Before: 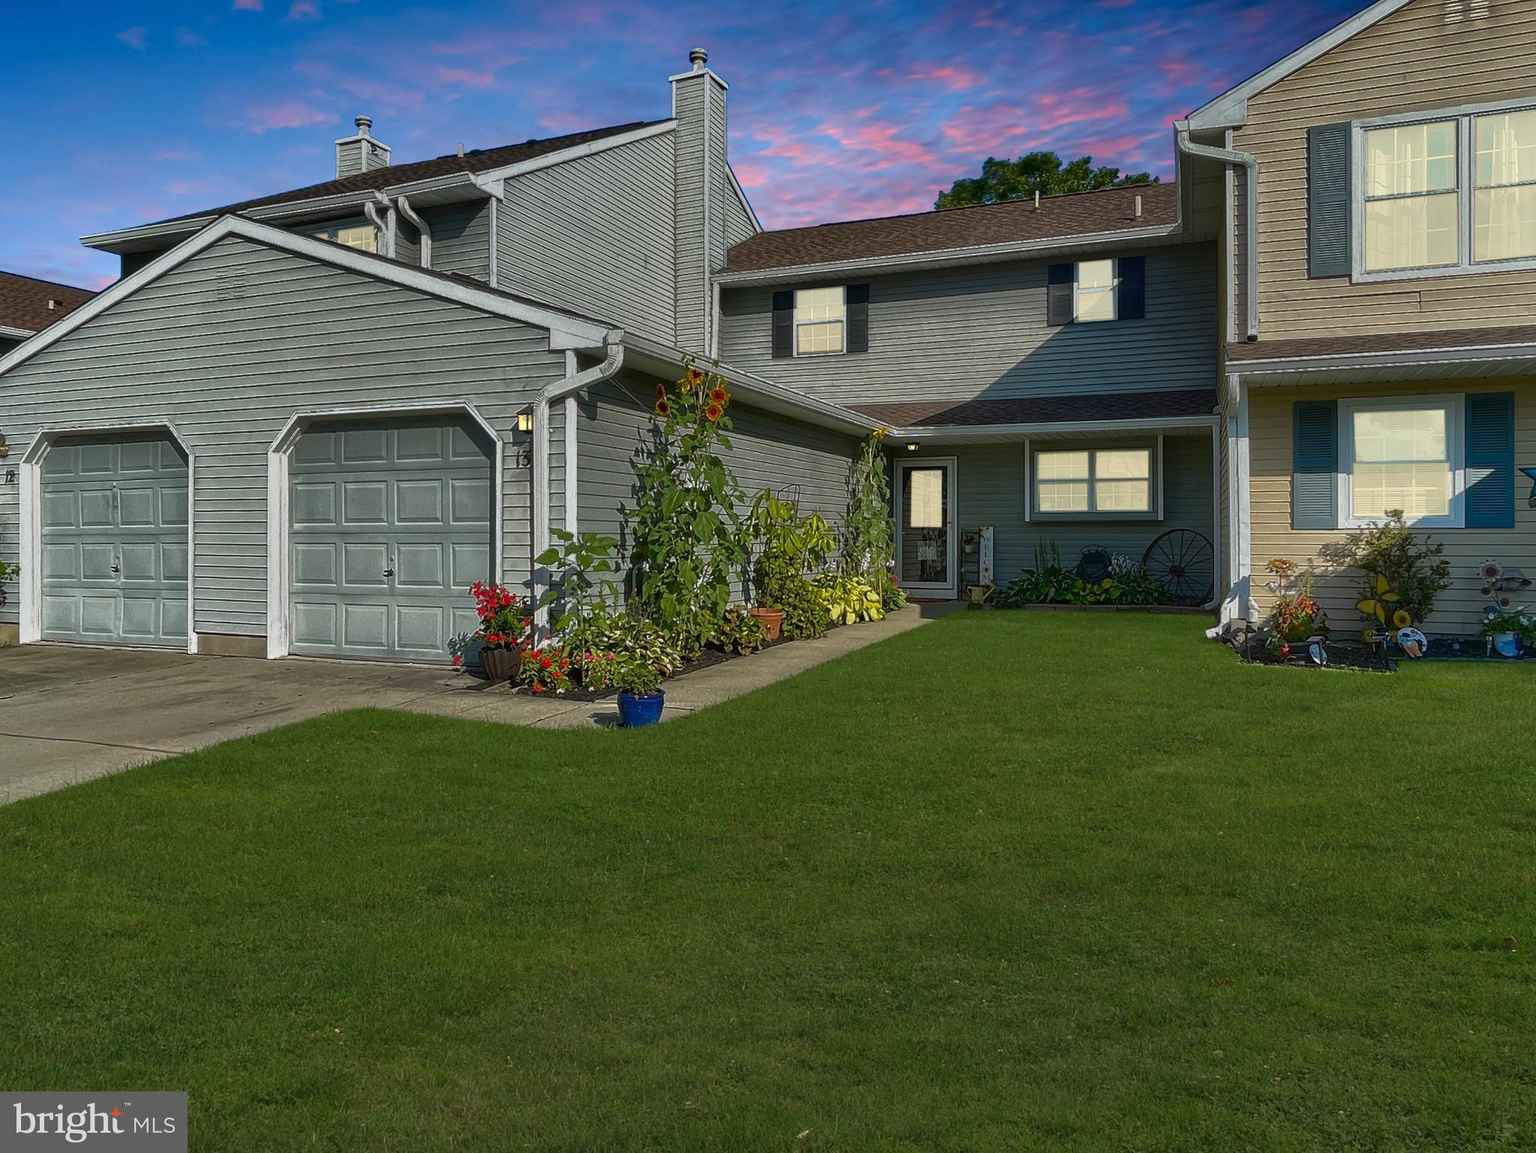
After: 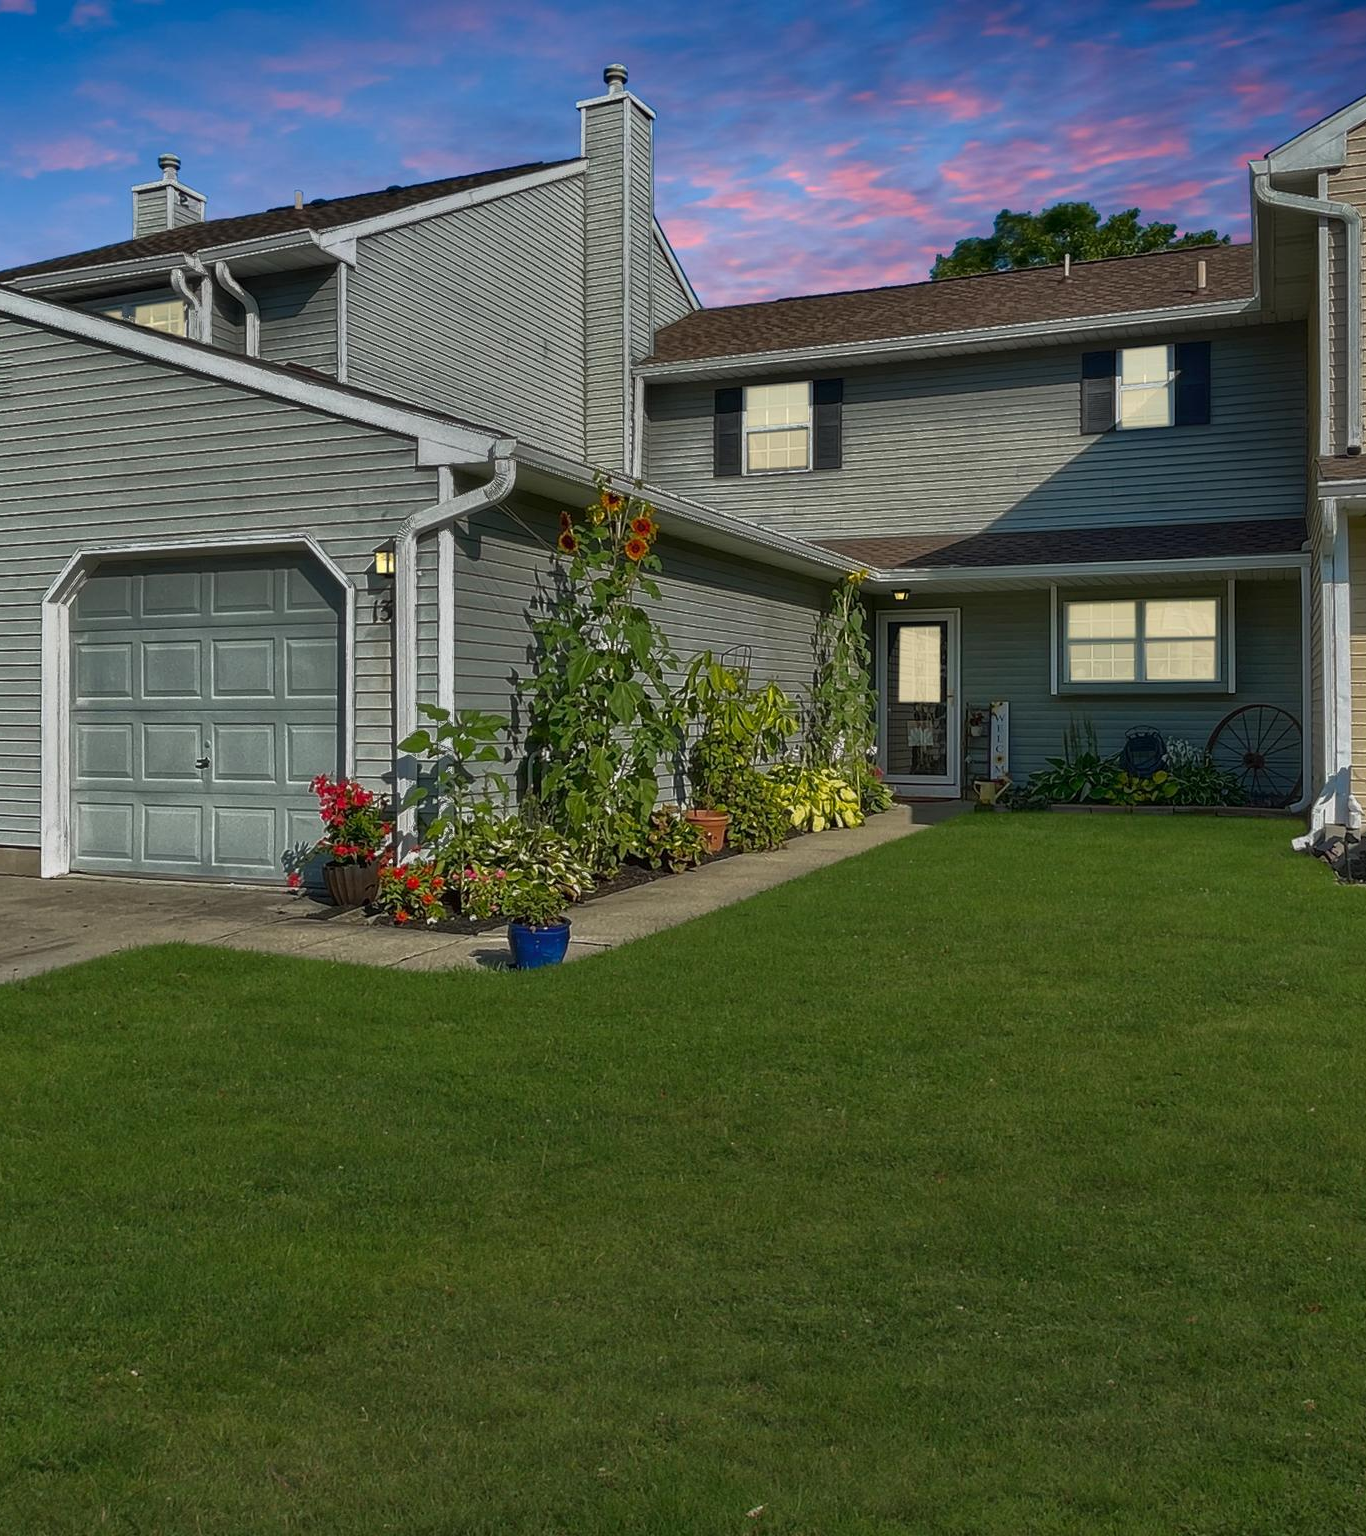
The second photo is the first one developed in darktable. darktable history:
crop: left 15.414%, right 17.846%
